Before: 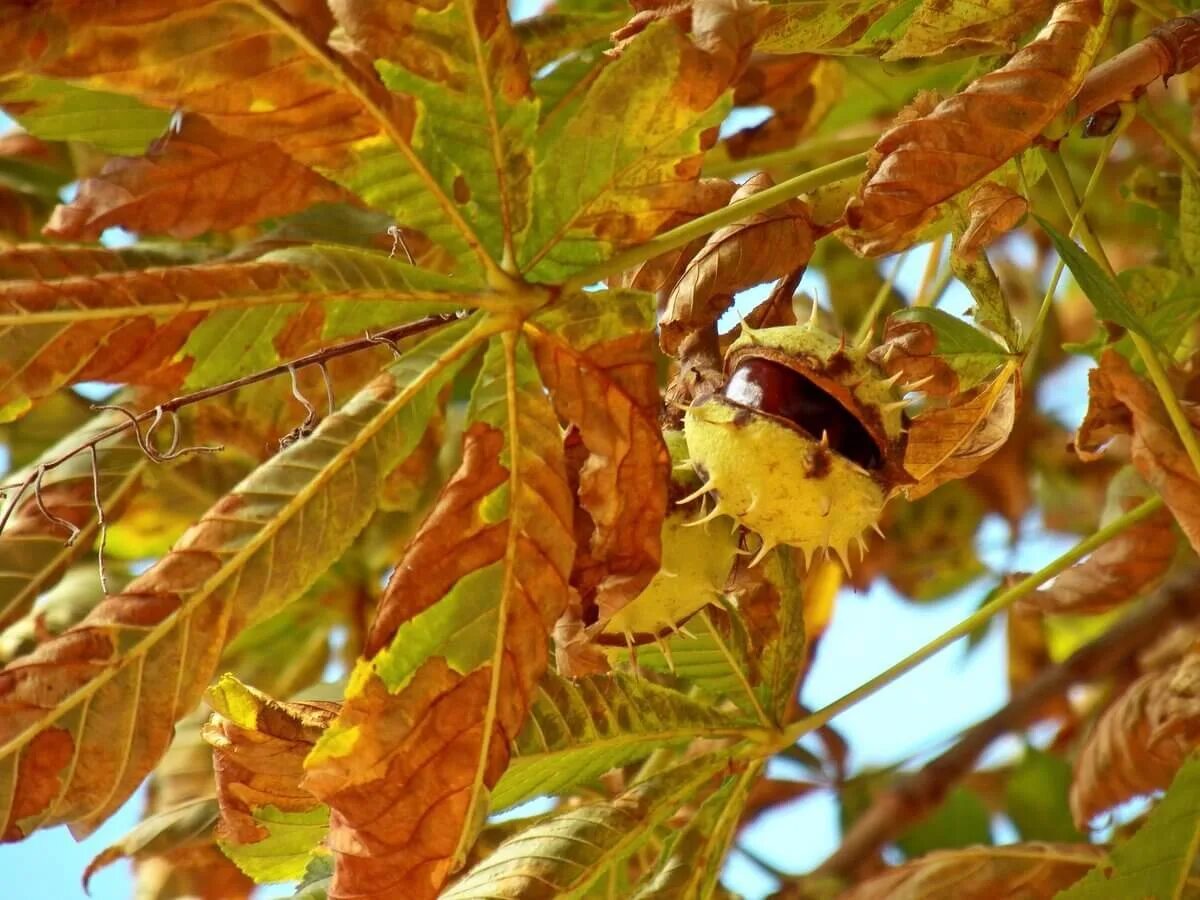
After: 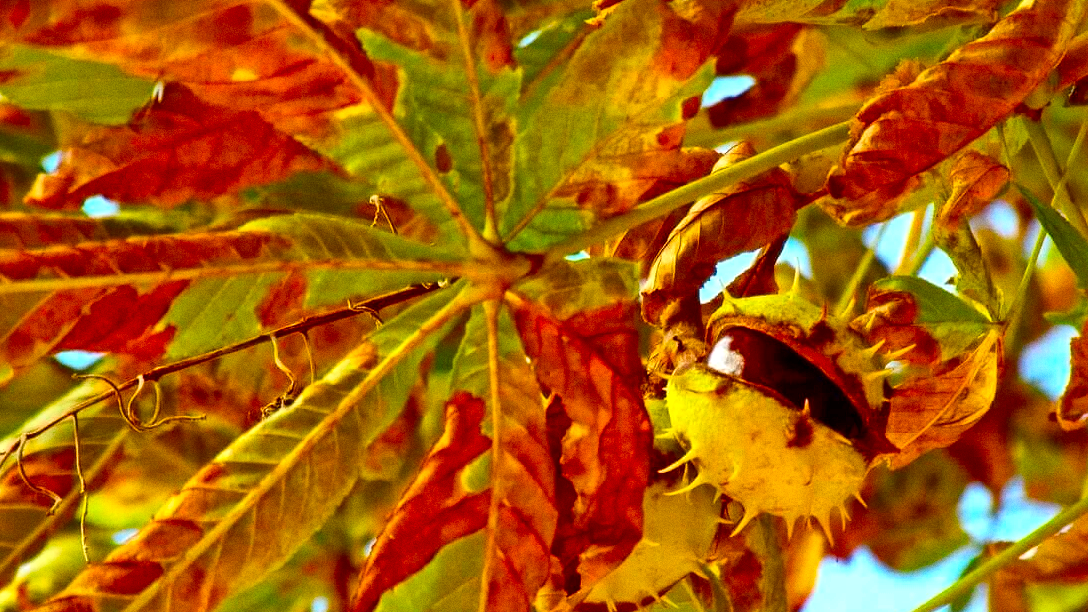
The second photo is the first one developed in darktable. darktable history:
color balance rgb: perceptual saturation grading › global saturation 20%, perceptual saturation grading › highlights 2.68%, perceptual saturation grading › shadows 50%
shadows and highlights: low approximation 0.01, soften with gaussian
local contrast: mode bilateral grid, contrast 25, coarseness 60, detail 151%, midtone range 0.2
color contrast: green-magenta contrast 1.55, blue-yellow contrast 1.83
crop: left 1.509%, top 3.452%, right 7.696%, bottom 28.452%
grain: coarseness 0.09 ISO
